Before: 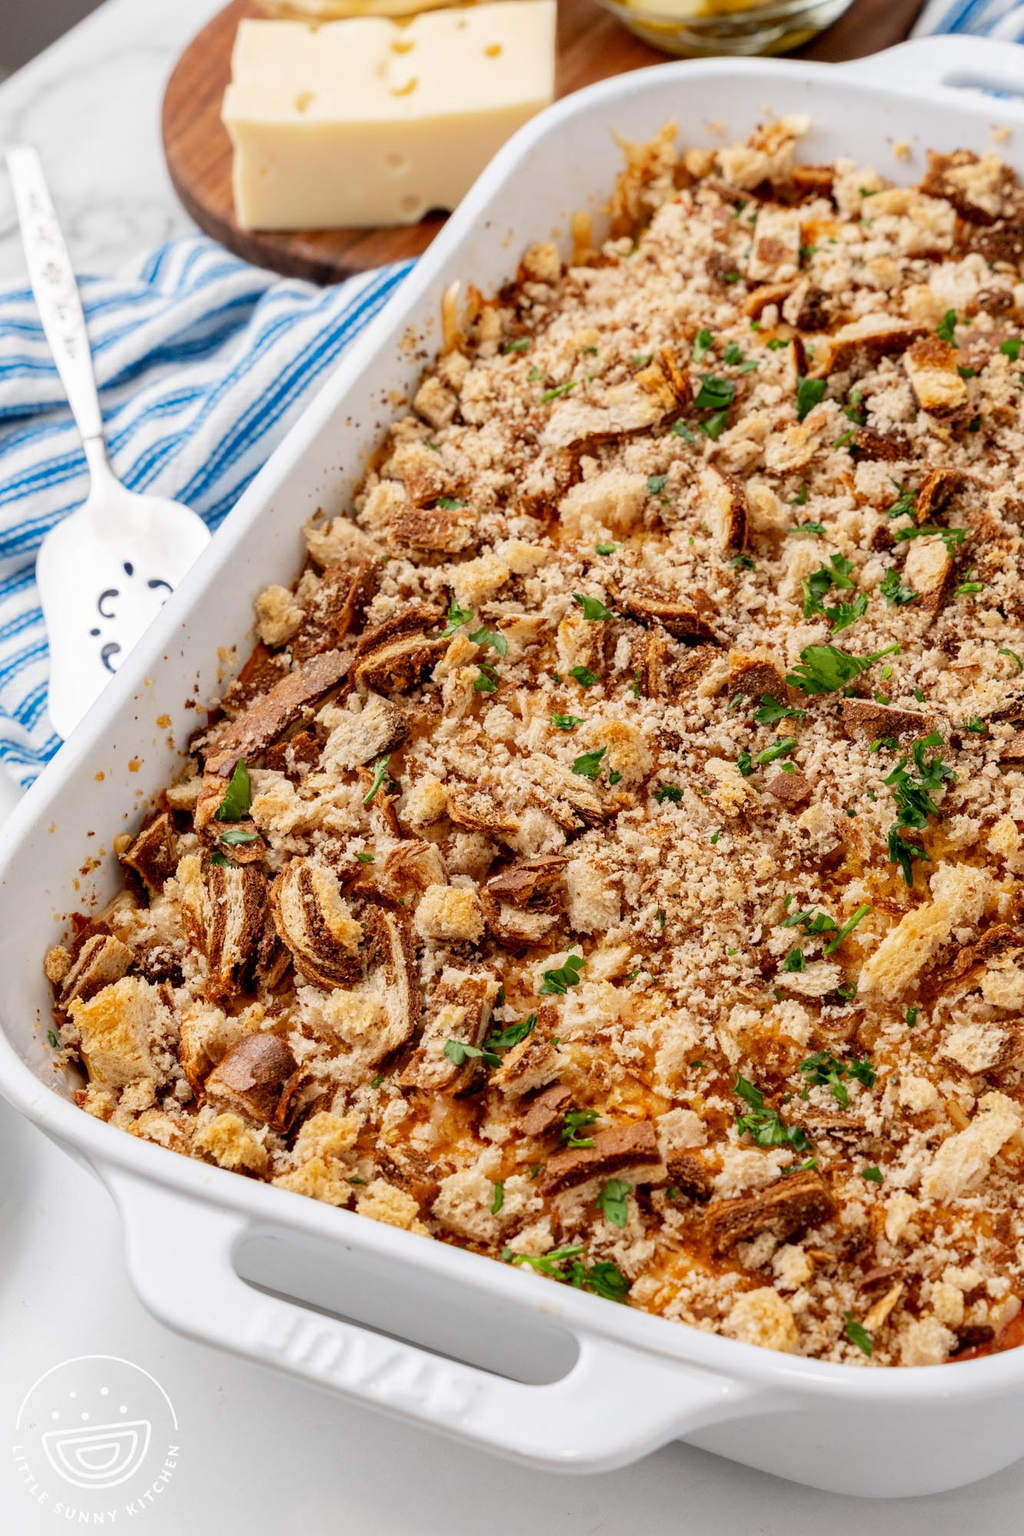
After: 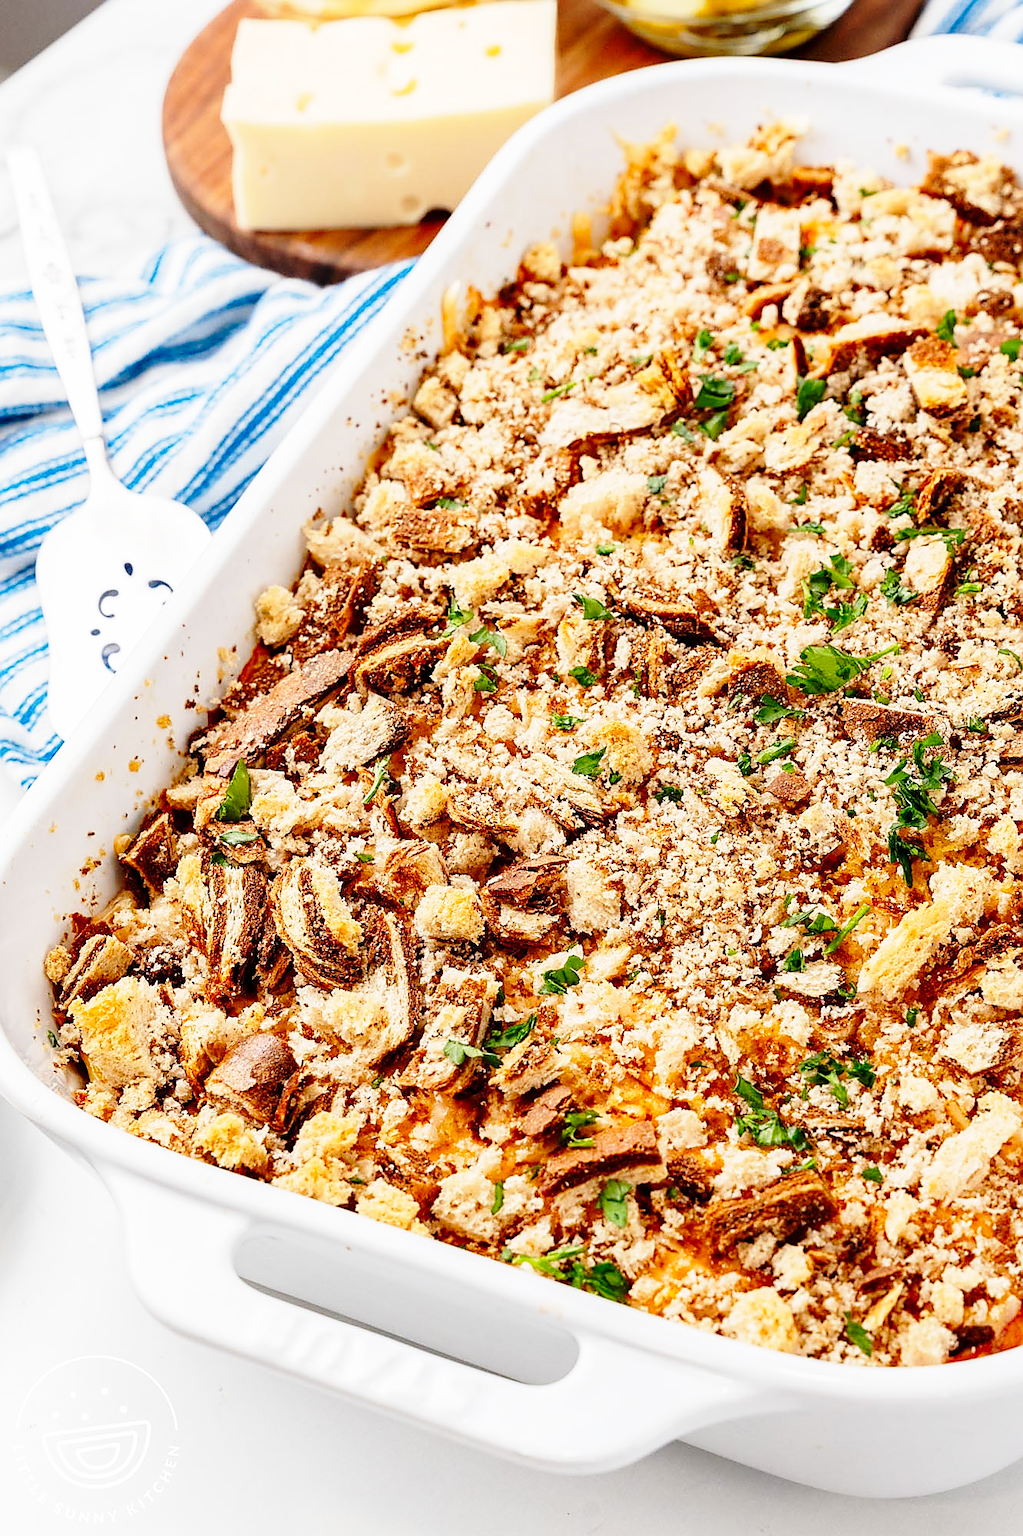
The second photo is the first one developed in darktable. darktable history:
base curve: curves: ch0 [(0, 0) (0.028, 0.03) (0.121, 0.232) (0.46, 0.748) (0.859, 0.968) (1, 1)], preserve colors none
sharpen: radius 1.398, amount 1.235, threshold 0.791
